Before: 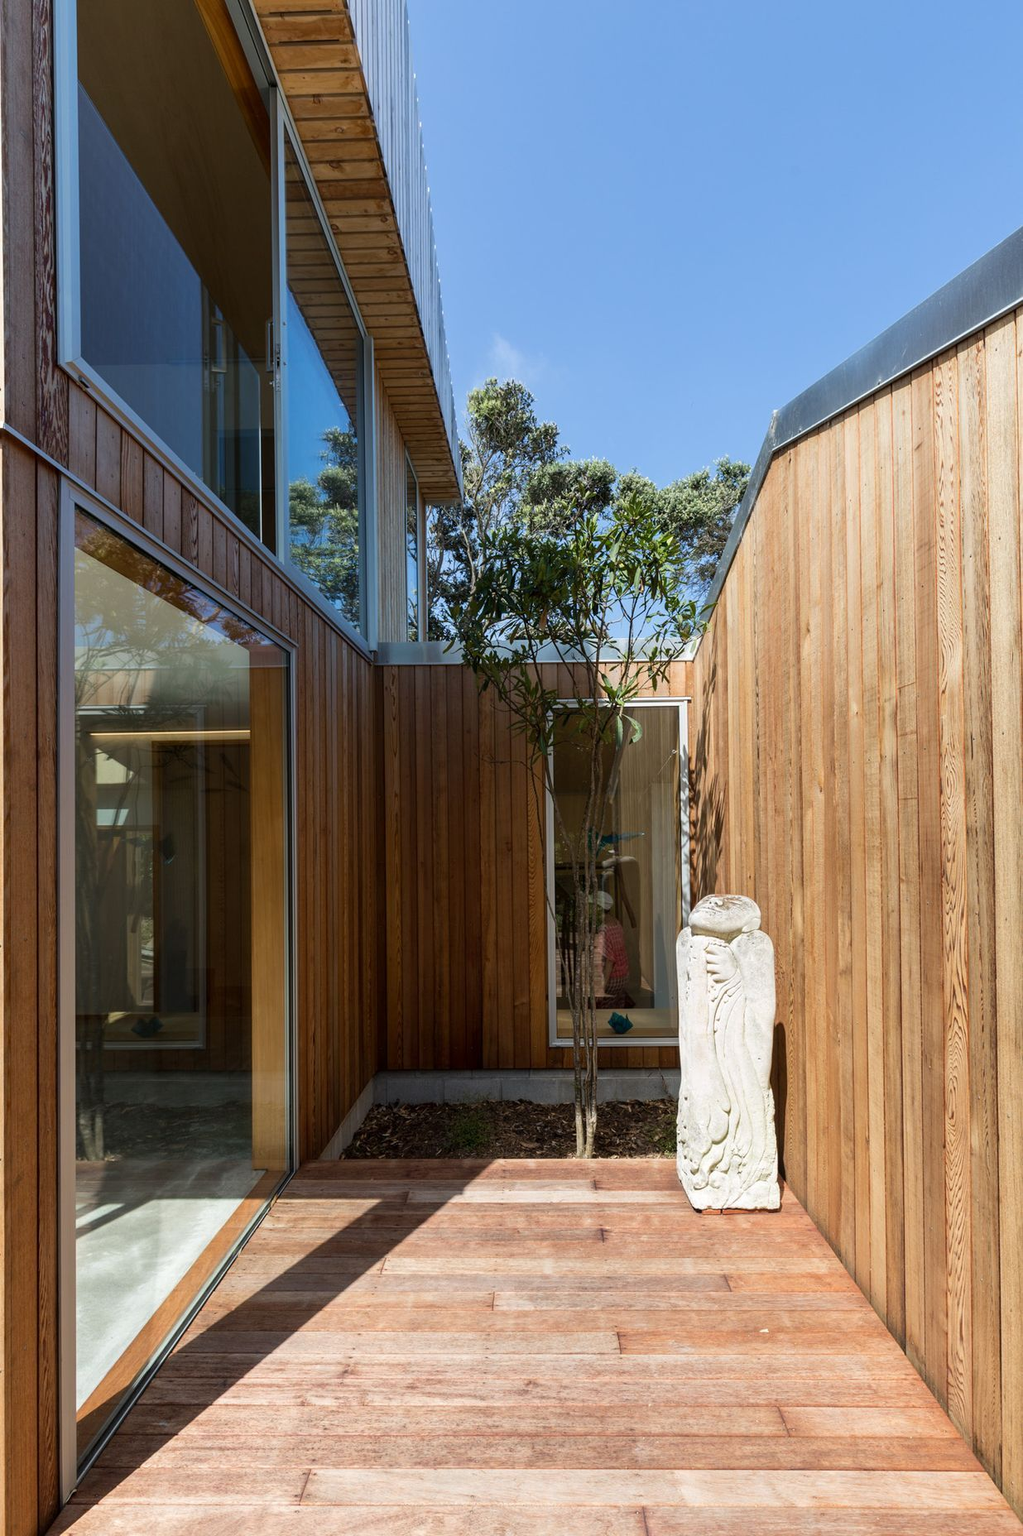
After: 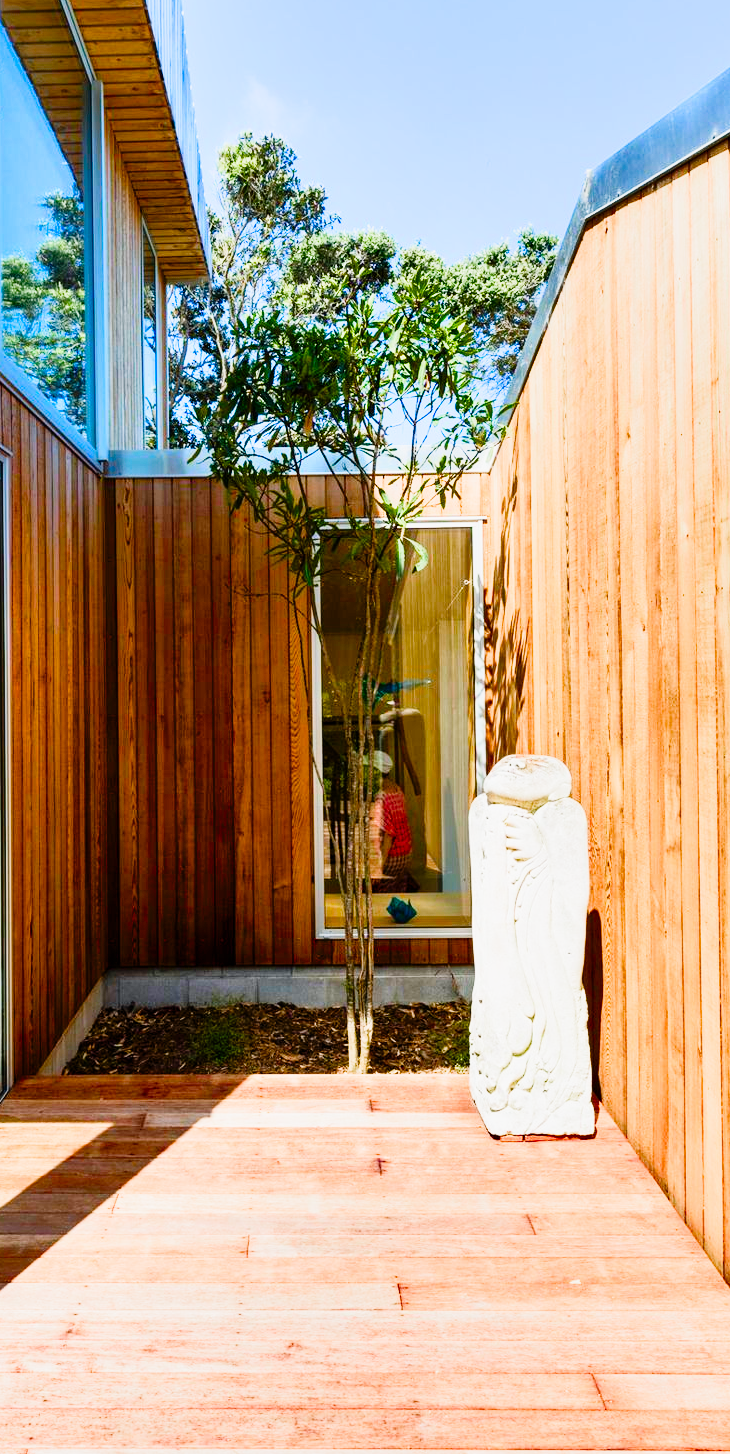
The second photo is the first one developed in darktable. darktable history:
contrast brightness saturation: contrast 0.137
crop and rotate: left 28.18%, top 17.612%, right 12.725%, bottom 3.994%
filmic rgb: black relative exposure -14.26 EV, white relative exposure 3.38 EV, hardness 7.82, contrast 0.993, add noise in highlights 0.002, color science v3 (2019), use custom middle-gray values true, contrast in highlights soft
exposure: exposure 0.023 EV, compensate highlight preservation false
shadows and highlights: soften with gaussian
tone equalizer: -8 EV -0.433 EV, -7 EV -0.359 EV, -6 EV -0.345 EV, -5 EV -0.203 EV, -3 EV 0.257 EV, -2 EV 0.321 EV, -1 EV 0.387 EV, +0 EV 0.403 EV, edges refinement/feathering 500, mask exposure compensation -1.57 EV, preserve details no
tone curve: curves: ch0 [(0, 0) (0.169, 0.367) (0.635, 0.859) (1, 1)], color space Lab, linked channels
color balance rgb: shadows lift › chroma 0.882%, shadows lift › hue 115.08°, perceptual saturation grading › global saturation 24.604%, perceptual saturation grading › highlights -51.19%, perceptual saturation grading › mid-tones 19.144%, perceptual saturation grading › shadows 61.574%, global vibrance 20%
